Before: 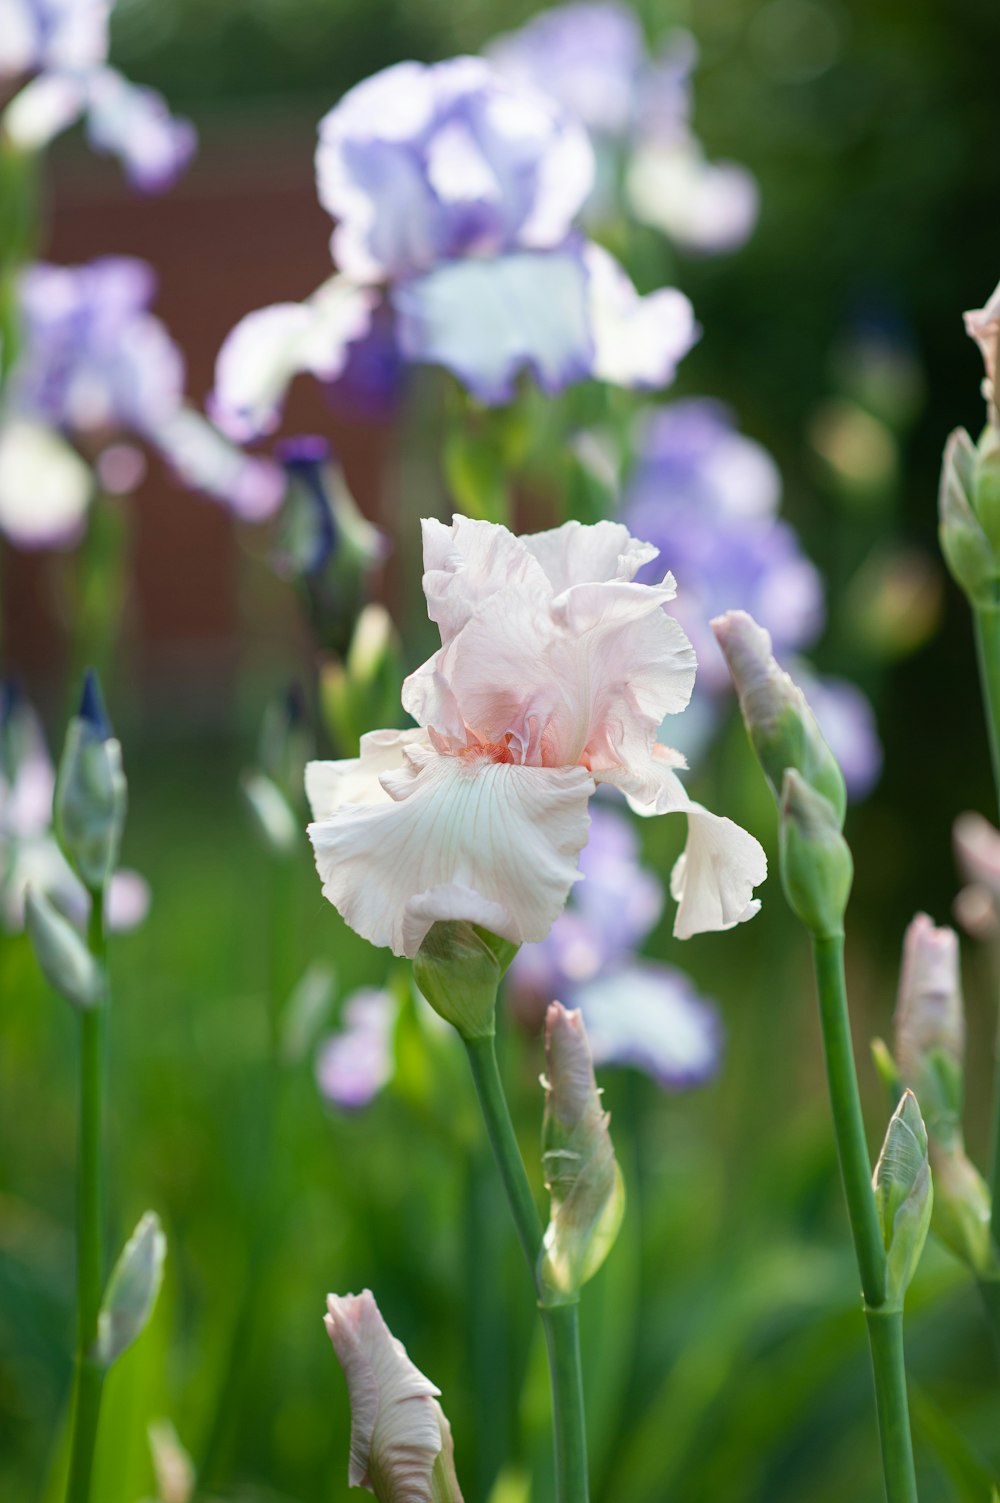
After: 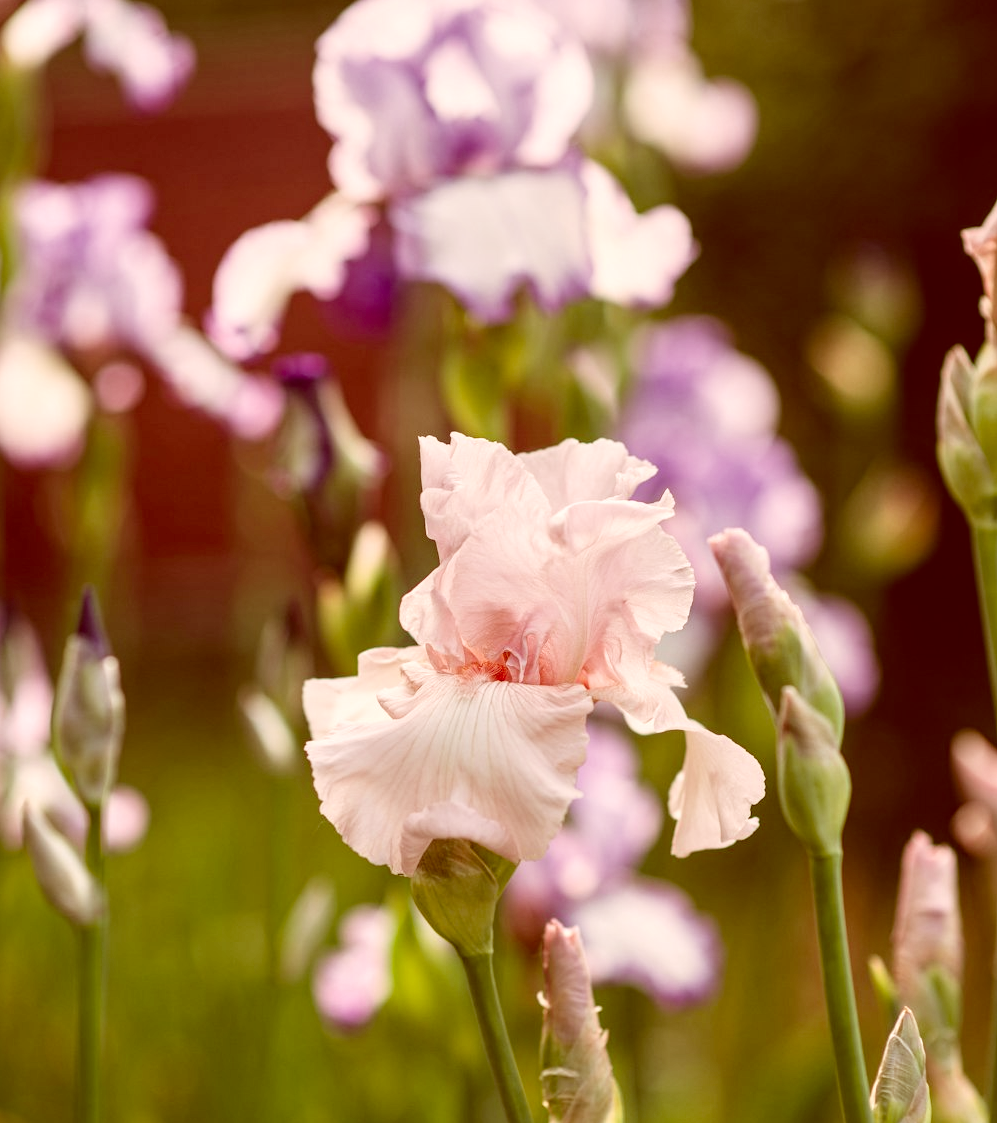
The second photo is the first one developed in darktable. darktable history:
exposure: compensate highlight preservation false
local contrast: on, module defaults
tone curve: curves: ch0 [(0, 0.036) (0.119, 0.115) (0.466, 0.498) (0.715, 0.767) (0.817, 0.865) (1, 0.998)]; ch1 [(0, 0) (0.377, 0.424) (0.442, 0.491) (0.487, 0.502) (0.514, 0.512) (0.536, 0.577) (0.66, 0.724) (1, 1)]; ch2 [(0, 0) (0.38, 0.405) (0.463, 0.443) (0.492, 0.486) (0.526, 0.541) (0.578, 0.598) (1, 1)], preserve colors none
color correction: highlights a* 9.08, highlights b* 9.04, shadows a* 39.66, shadows b* 39.52, saturation 0.817
crop: left 0.29%, top 5.498%, bottom 19.727%
